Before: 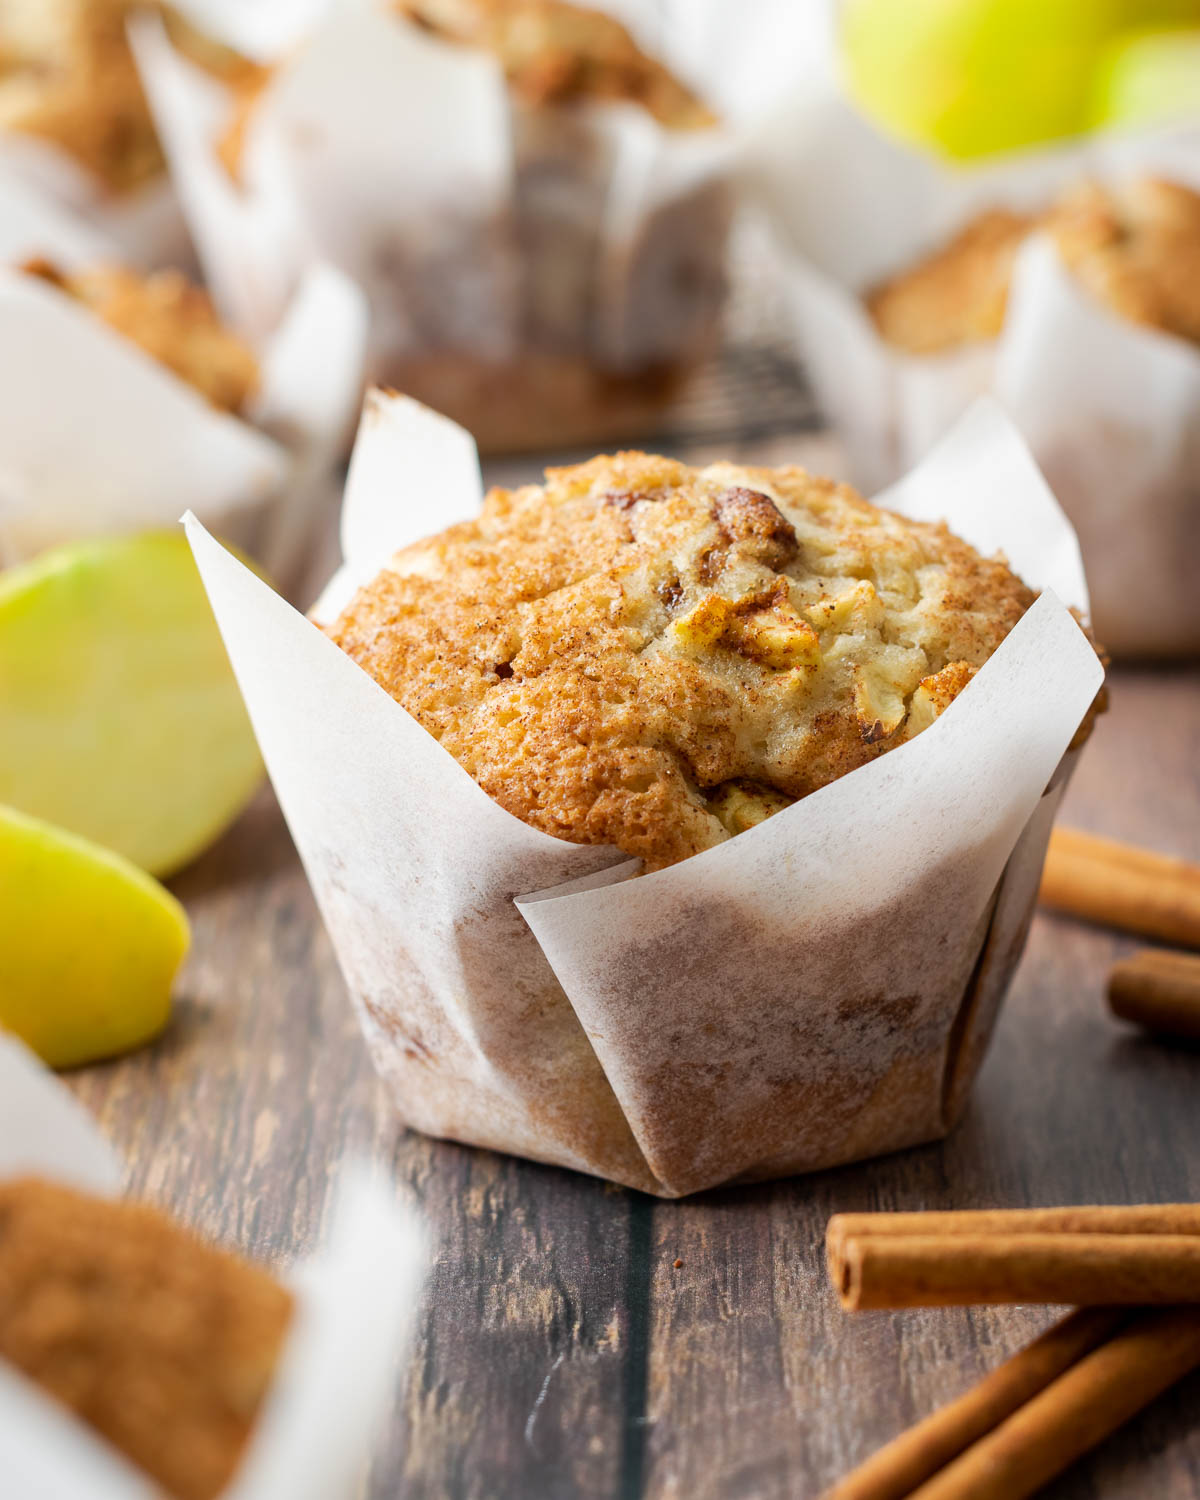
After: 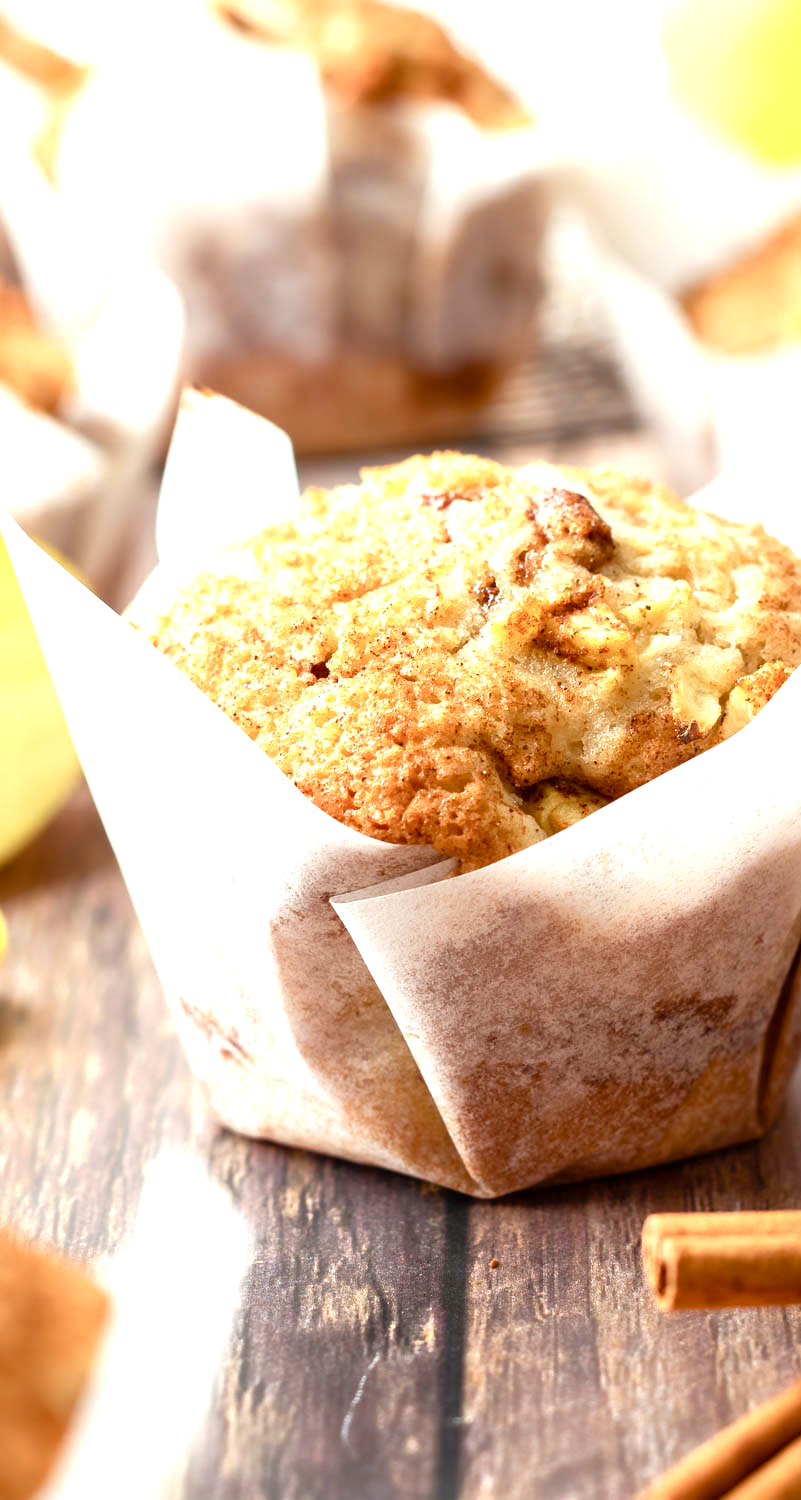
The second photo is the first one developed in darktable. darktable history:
color balance rgb: power › chroma 1.559%, power › hue 28.69°, perceptual saturation grading › global saturation 0.071%, perceptual saturation grading › highlights -19.93%, perceptual saturation grading › shadows 19.489%, global vibrance 14.502%
crop: left 15.404%, right 17.826%
color correction: highlights b* 0.057
exposure: exposure 0.947 EV, compensate highlight preservation false
